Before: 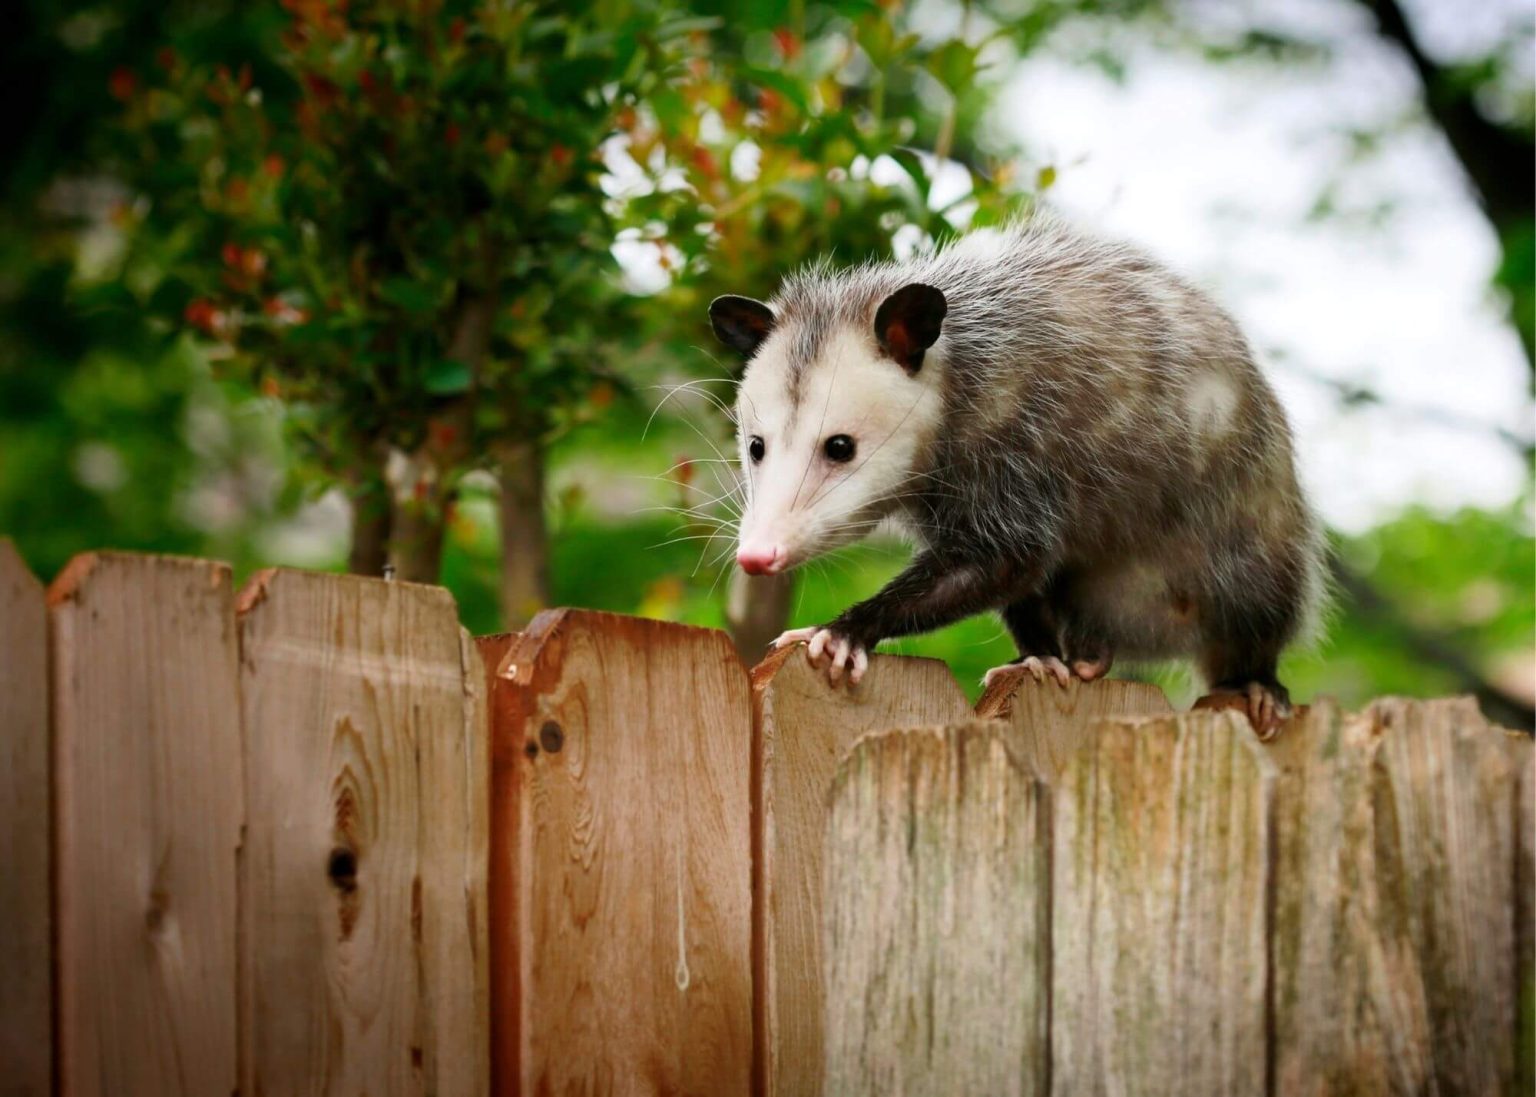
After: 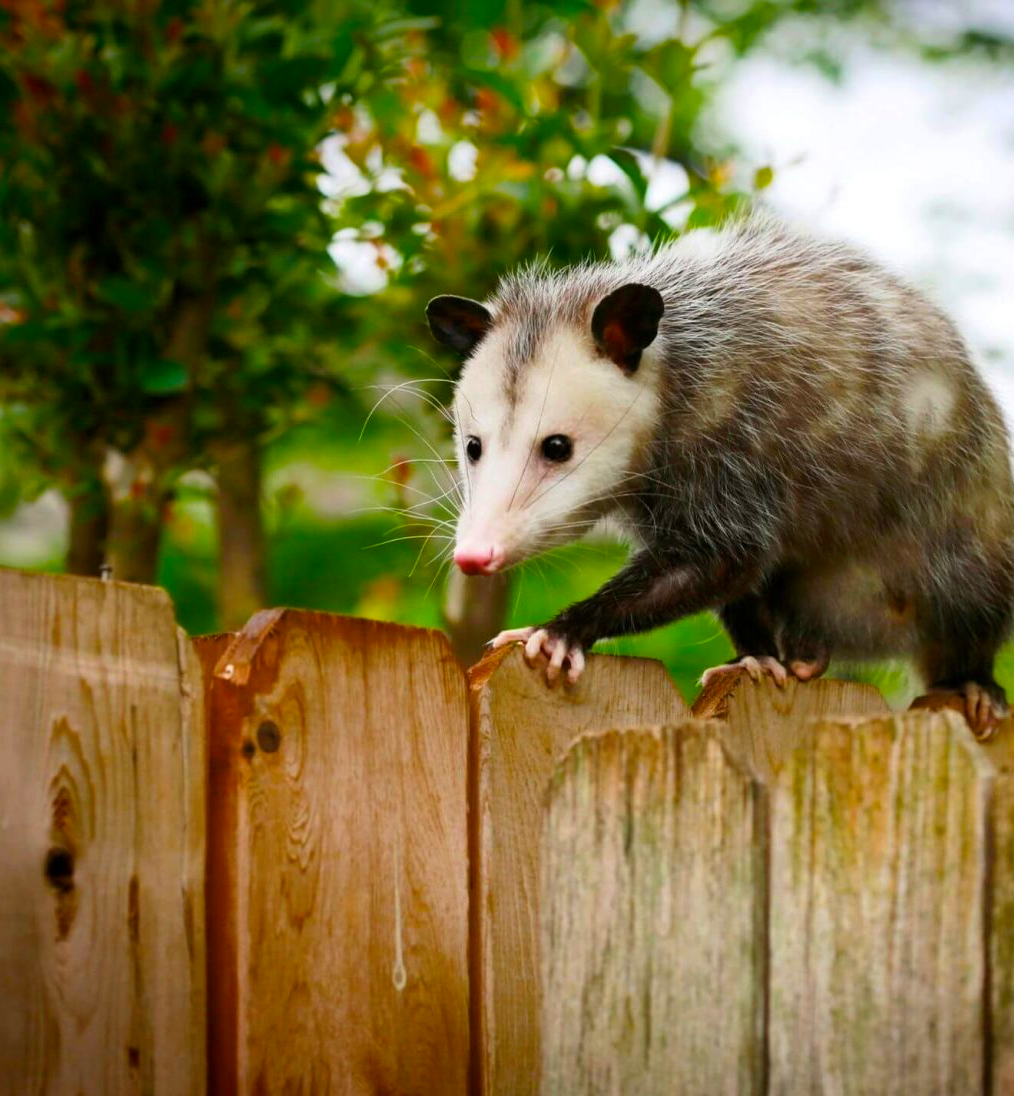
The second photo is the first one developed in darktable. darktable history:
color balance rgb: perceptual saturation grading › global saturation 25%, global vibrance 20%
crop and rotate: left 18.442%, right 15.508%
